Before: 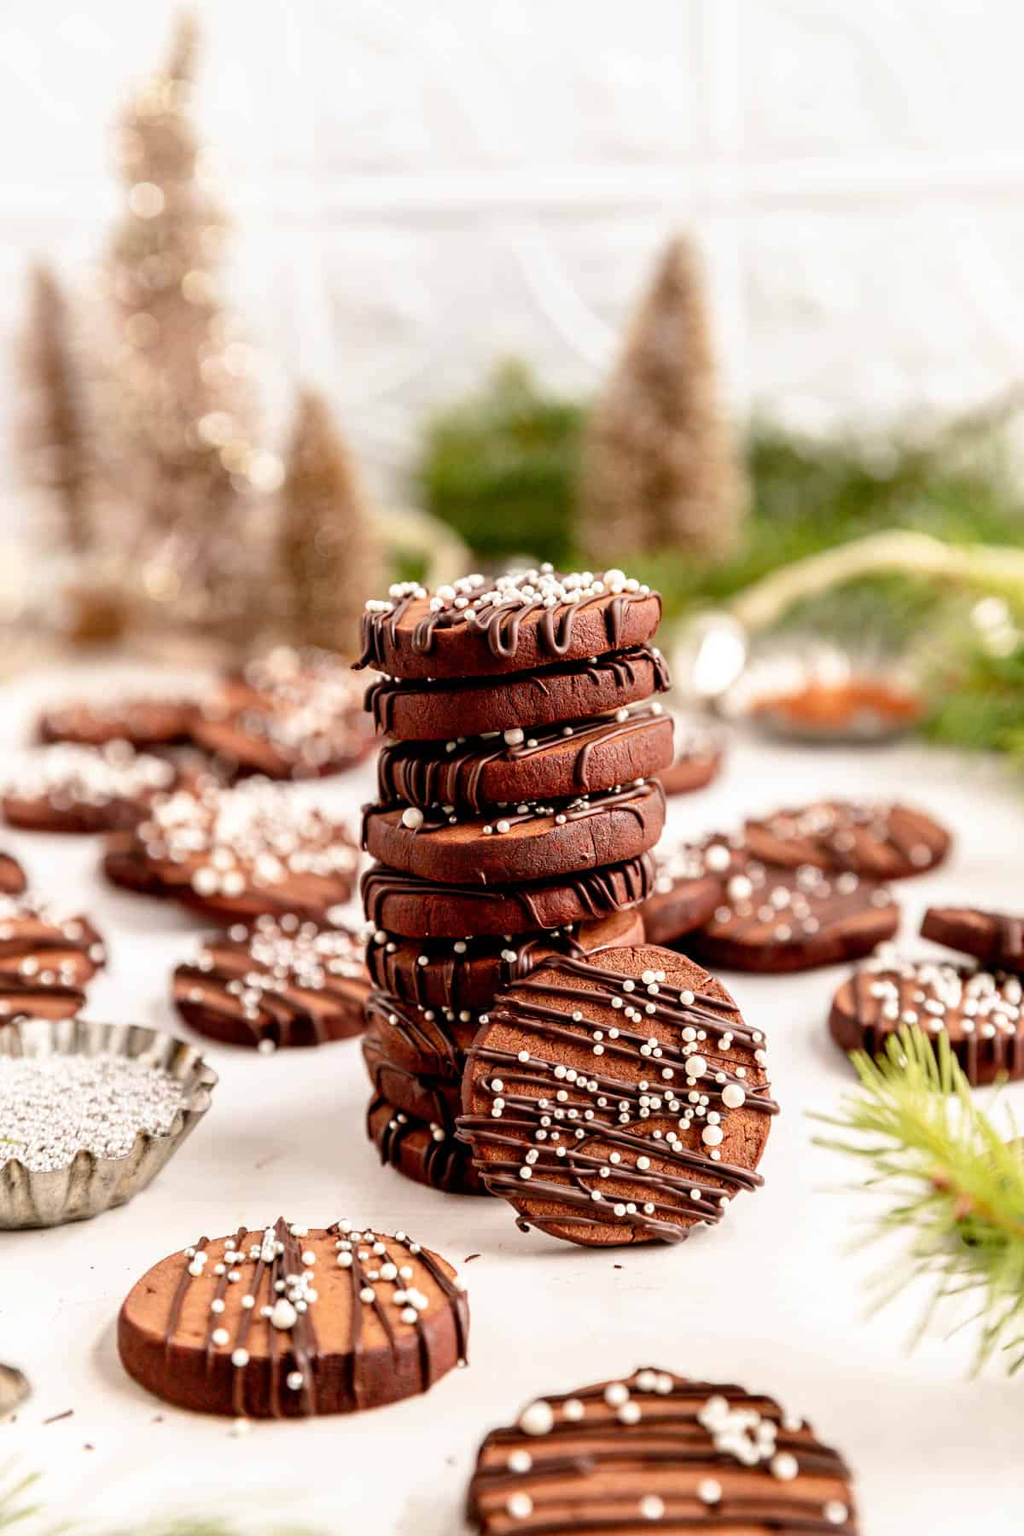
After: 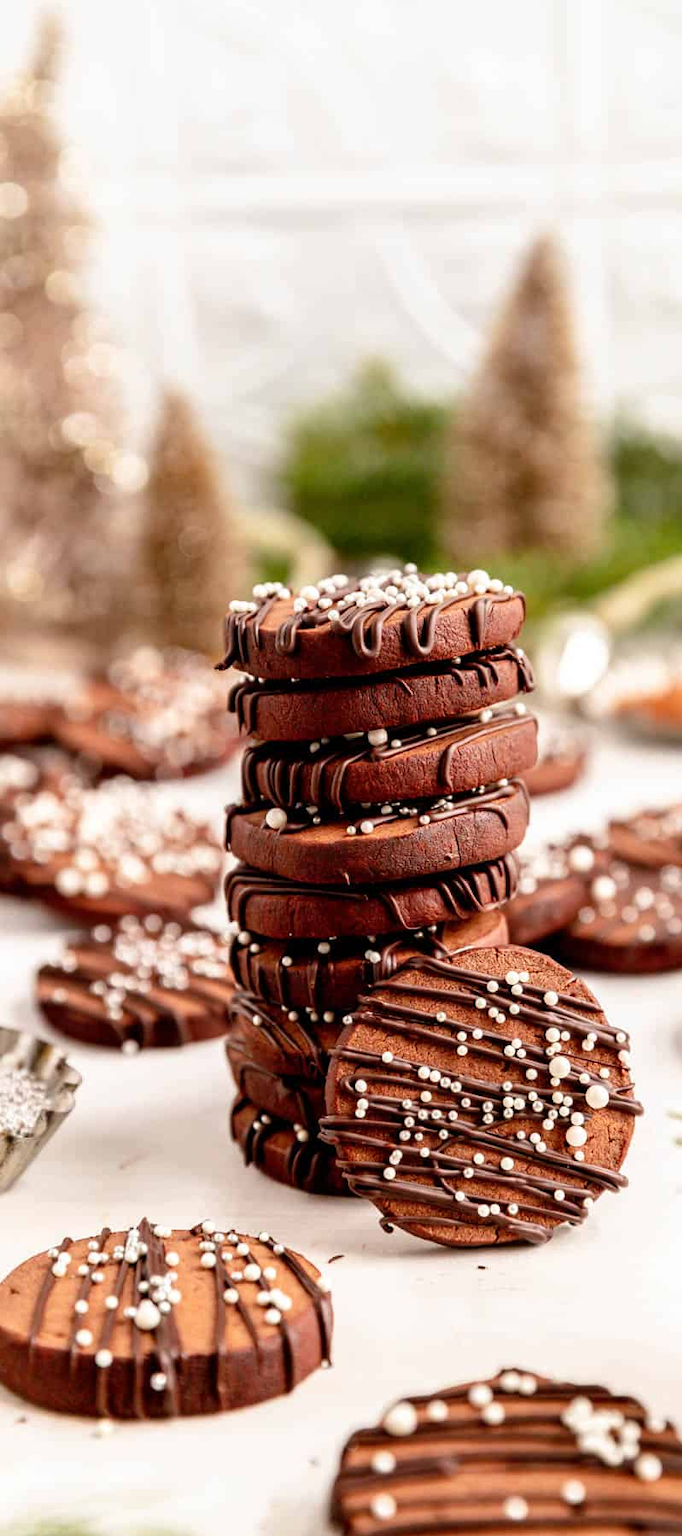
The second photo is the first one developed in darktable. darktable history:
crop and rotate: left 13.341%, right 20.003%
